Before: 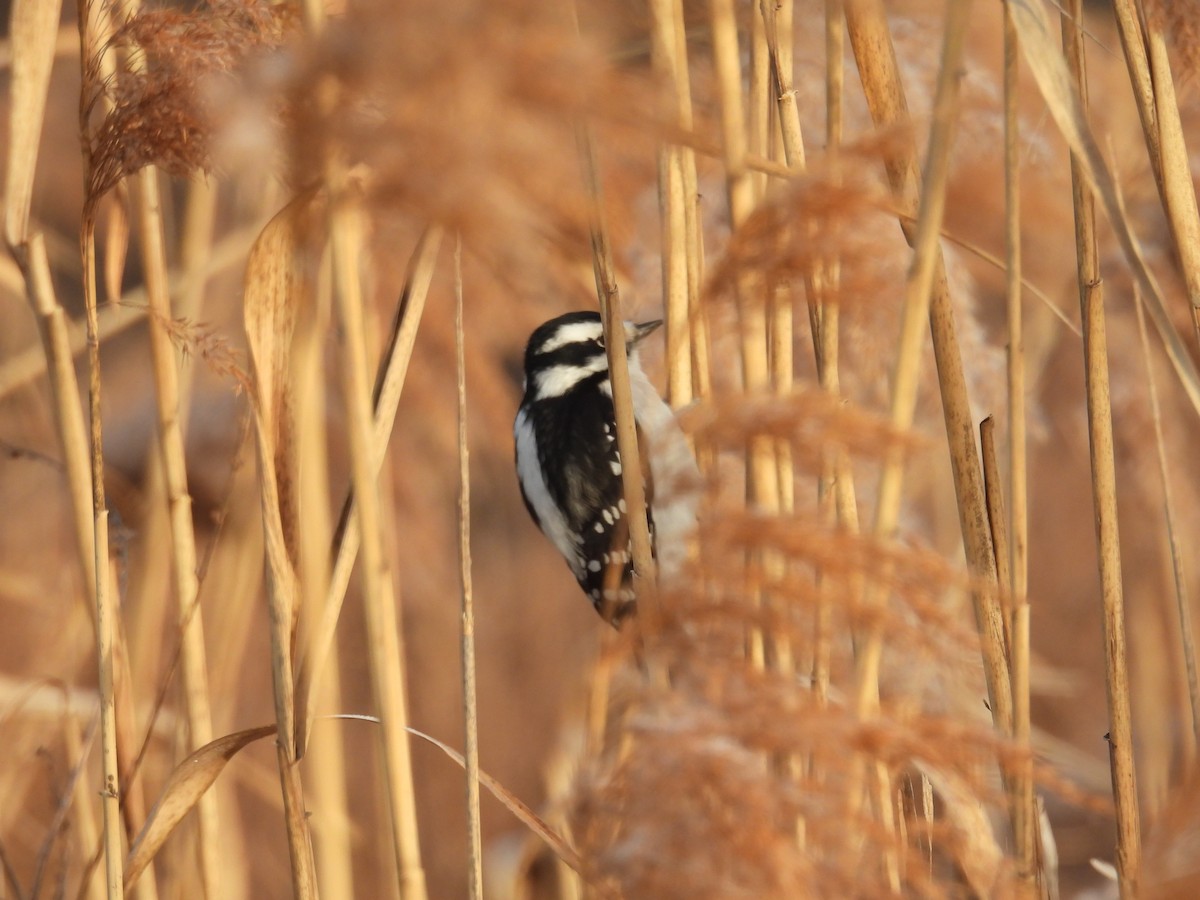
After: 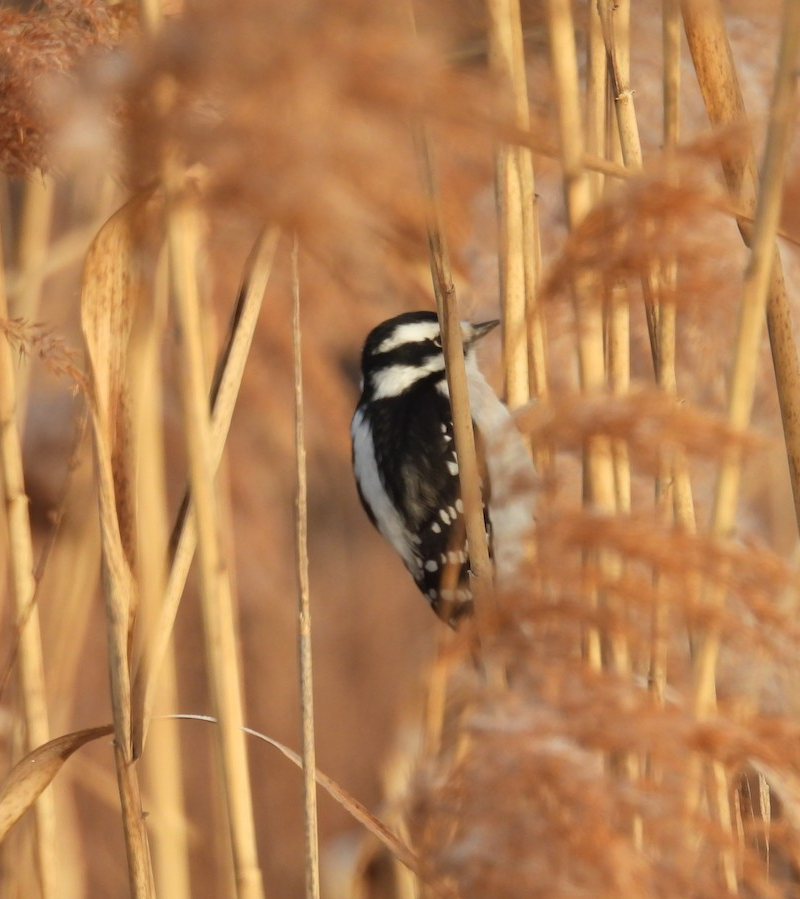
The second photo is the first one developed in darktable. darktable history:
crop and rotate: left 13.607%, right 19.658%
